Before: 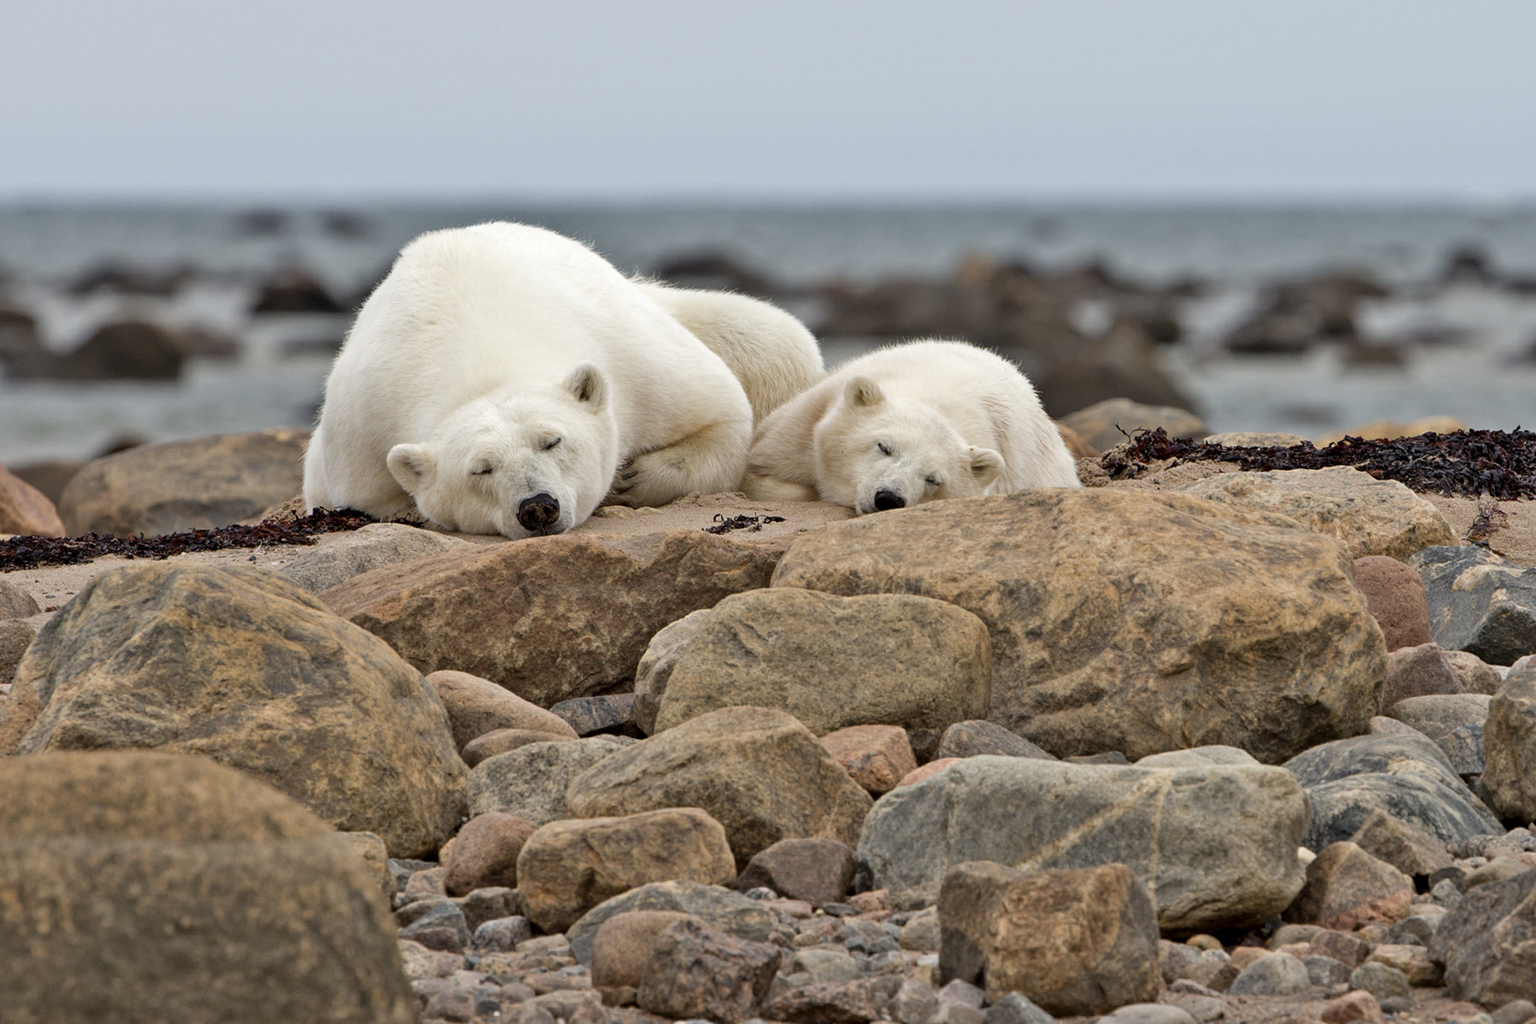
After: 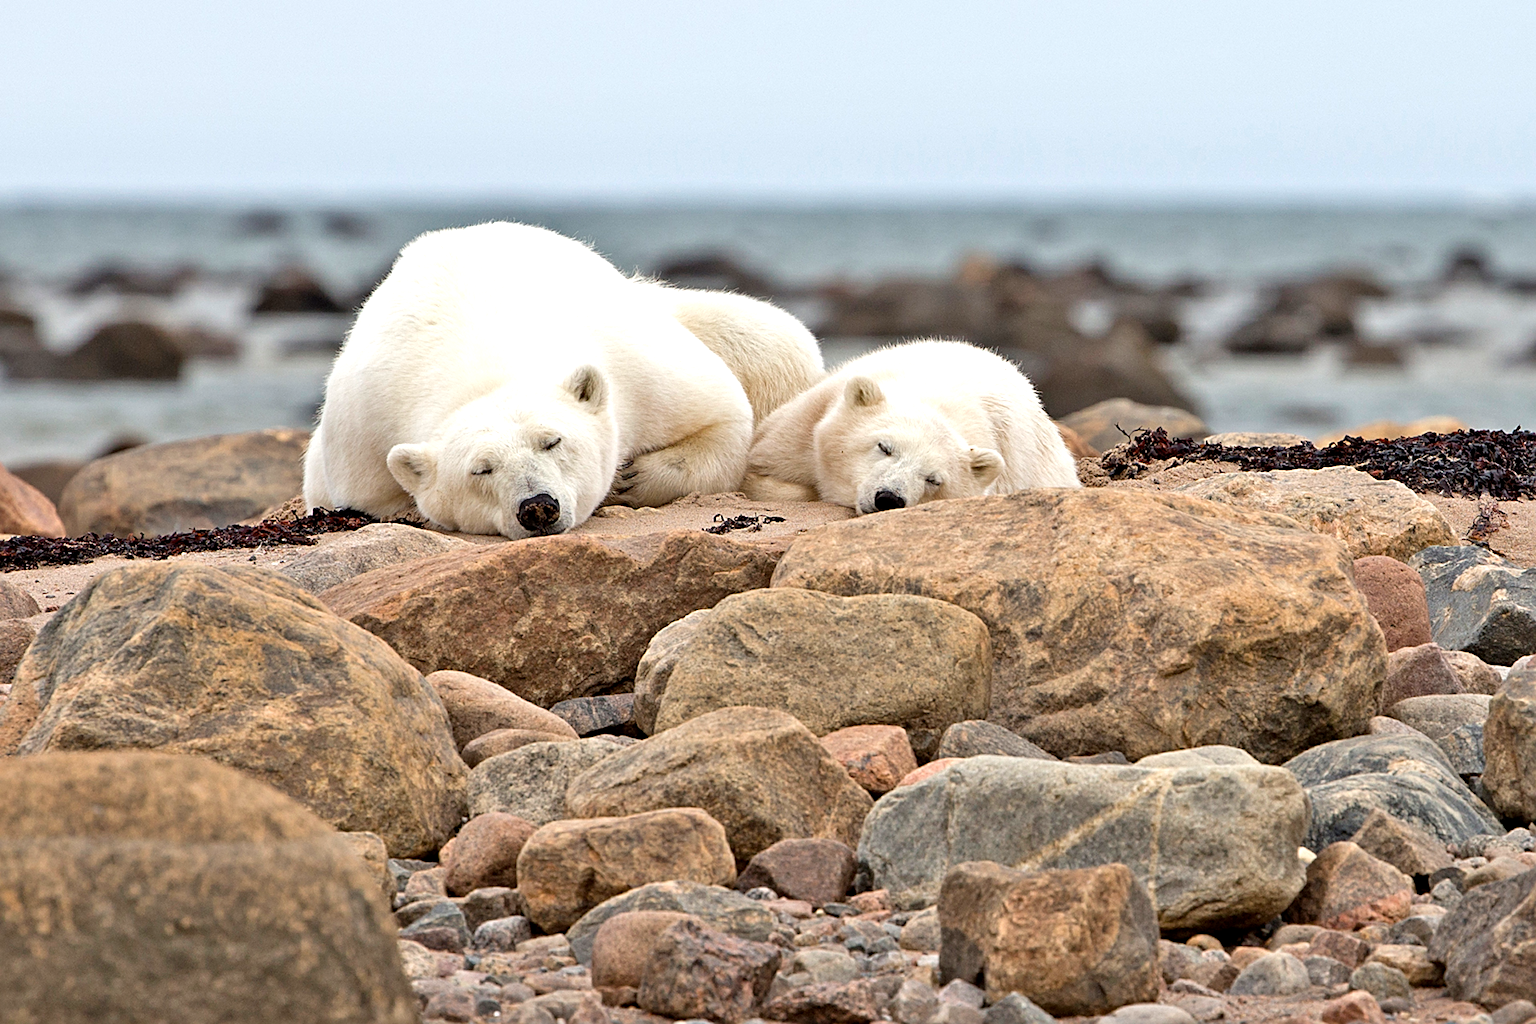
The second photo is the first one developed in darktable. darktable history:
exposure: exposure 0.566 EV, compensate highlight preservation false
sharpen: on, module defaults
